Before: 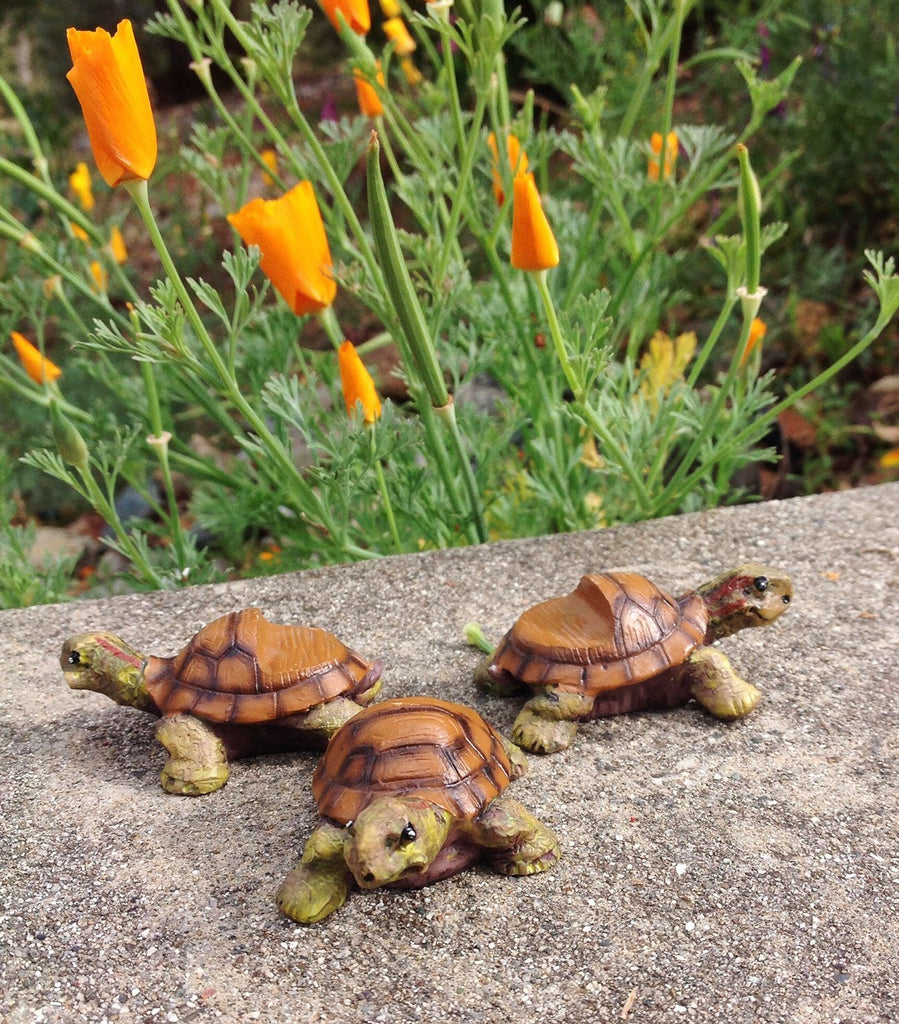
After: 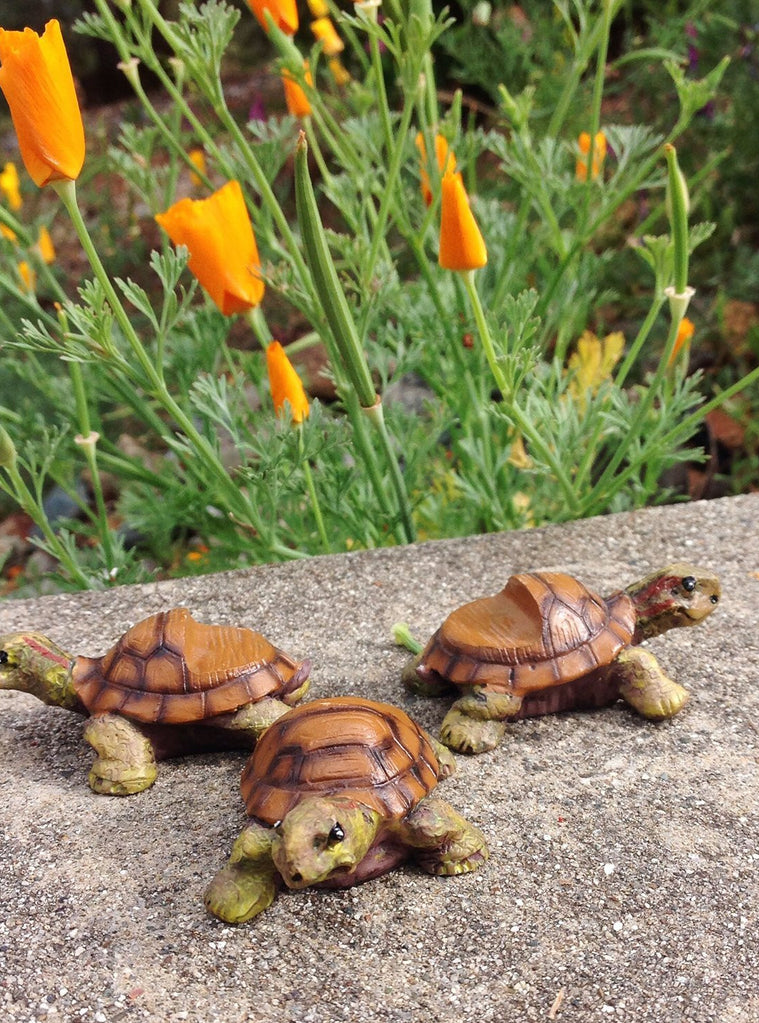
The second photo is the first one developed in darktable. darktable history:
crop: left 8.068%, right 7.41%
